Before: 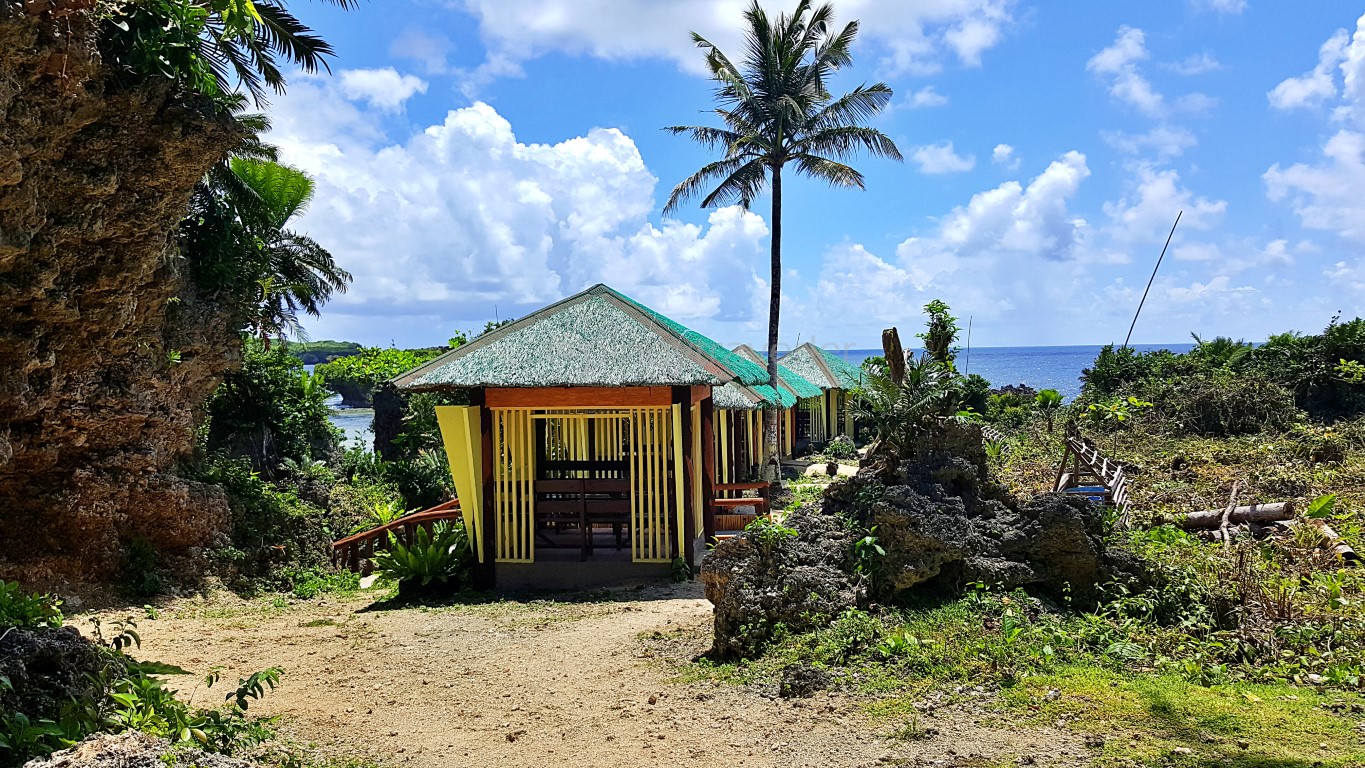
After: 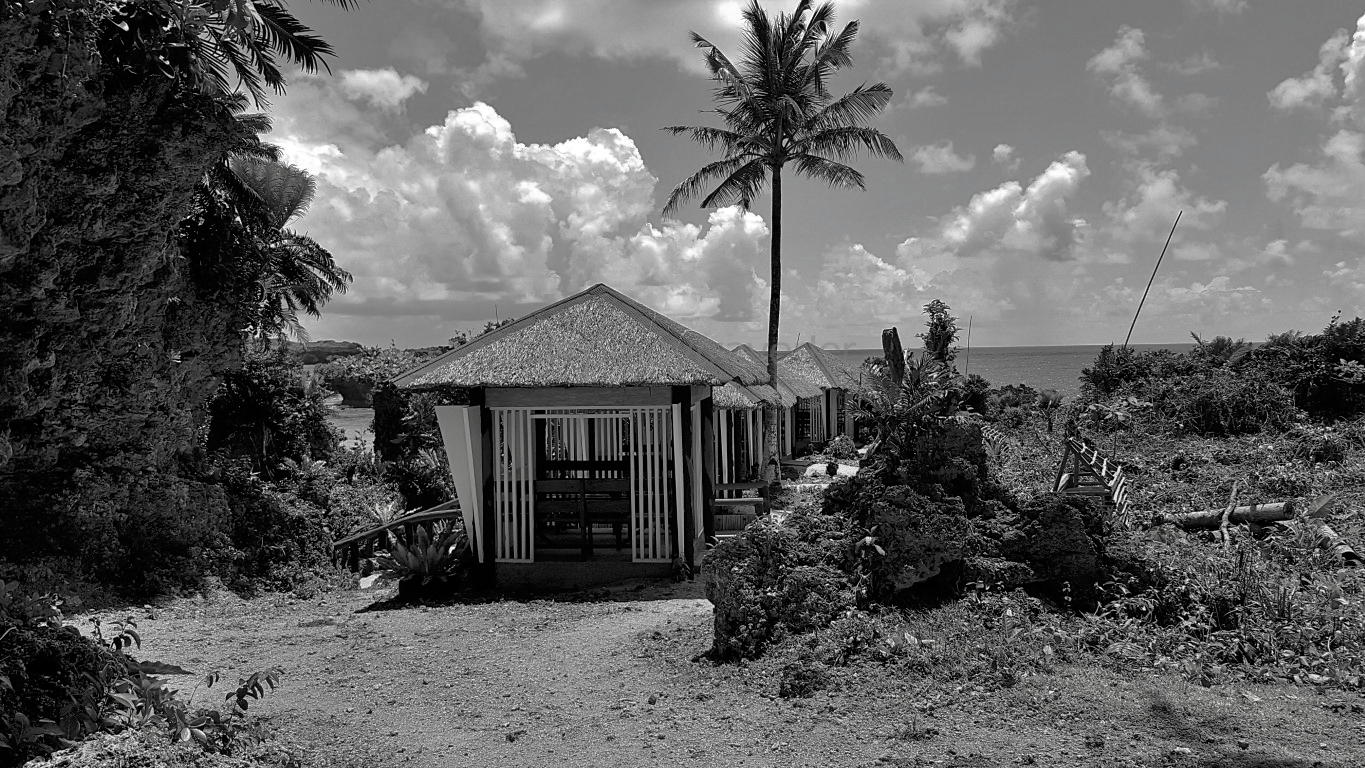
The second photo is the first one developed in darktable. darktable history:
base curve: curves: ch0 [(0, 0) (0.841, 0.609) (1, 1)], preserve colors none
tone equalizer: -8 EV -1.82 EV, -7 EV -1.16 EV, -6 EV -1.65 EV
contrast brightness saturation: saturation -0.99
